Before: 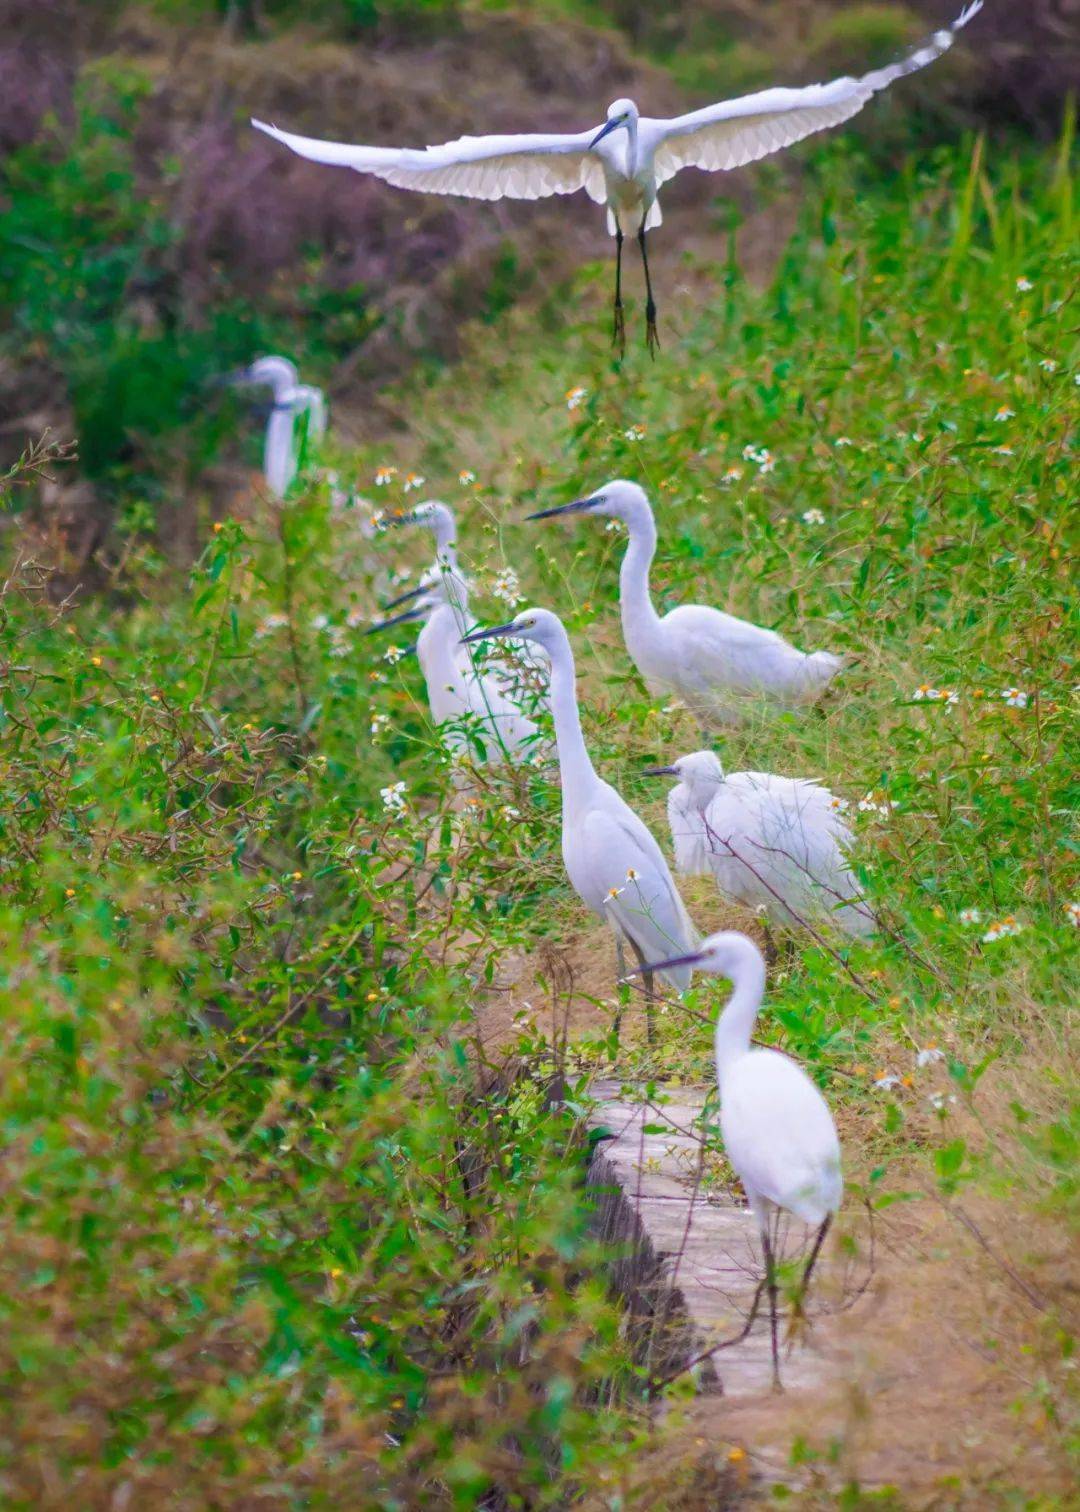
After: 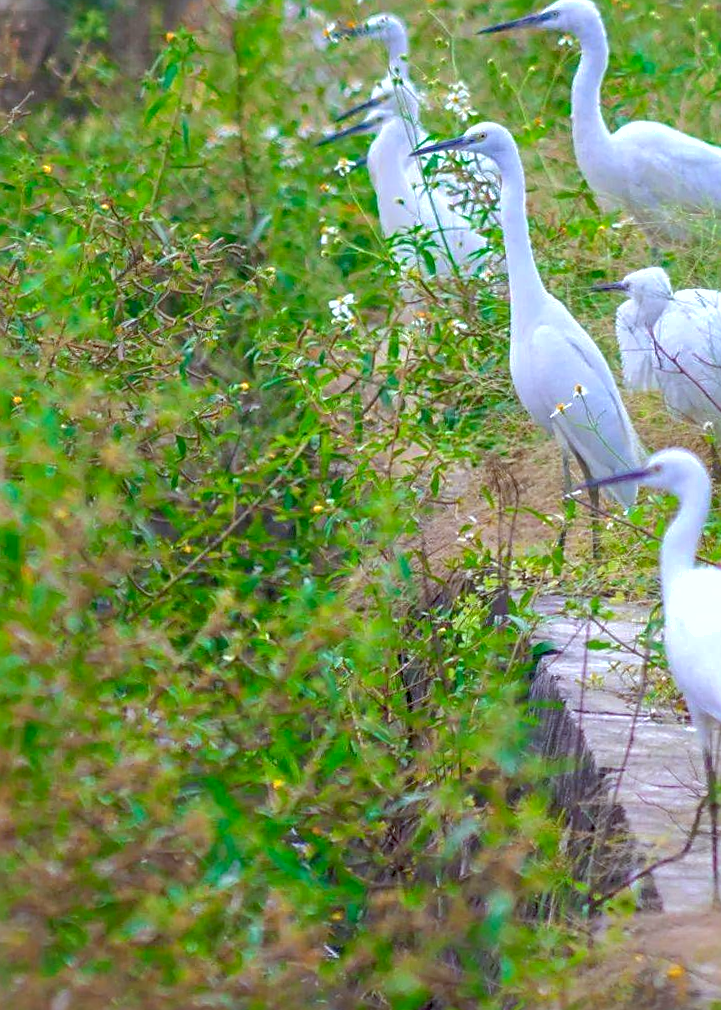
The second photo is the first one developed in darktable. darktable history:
white balance: red 0.925, blue 1.046
vignetting: fall-off start 100%, brightness 0.05, saturation 0
crop and rotate: angle -0.82°, left 3.85%, top 31.828%, right 27.992%
exposure: black level correction 0.005, exposure 0.417 EV, compensate highlight preservation false
shadows and highlights: on, module defaults
sharpen: on, module defaults
